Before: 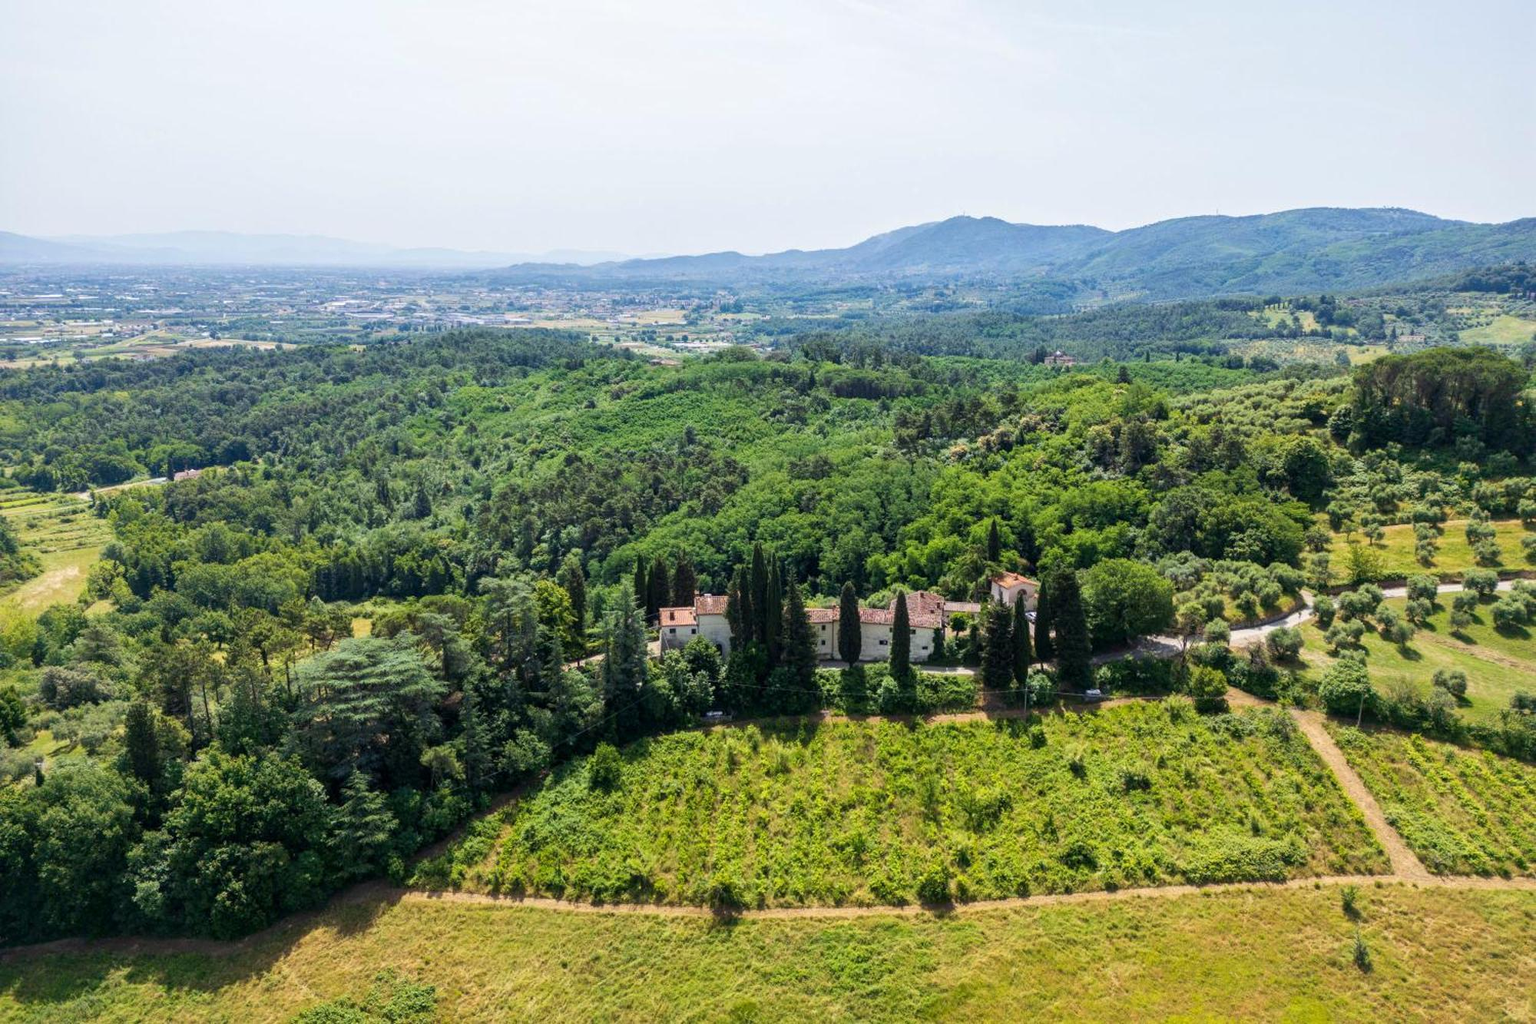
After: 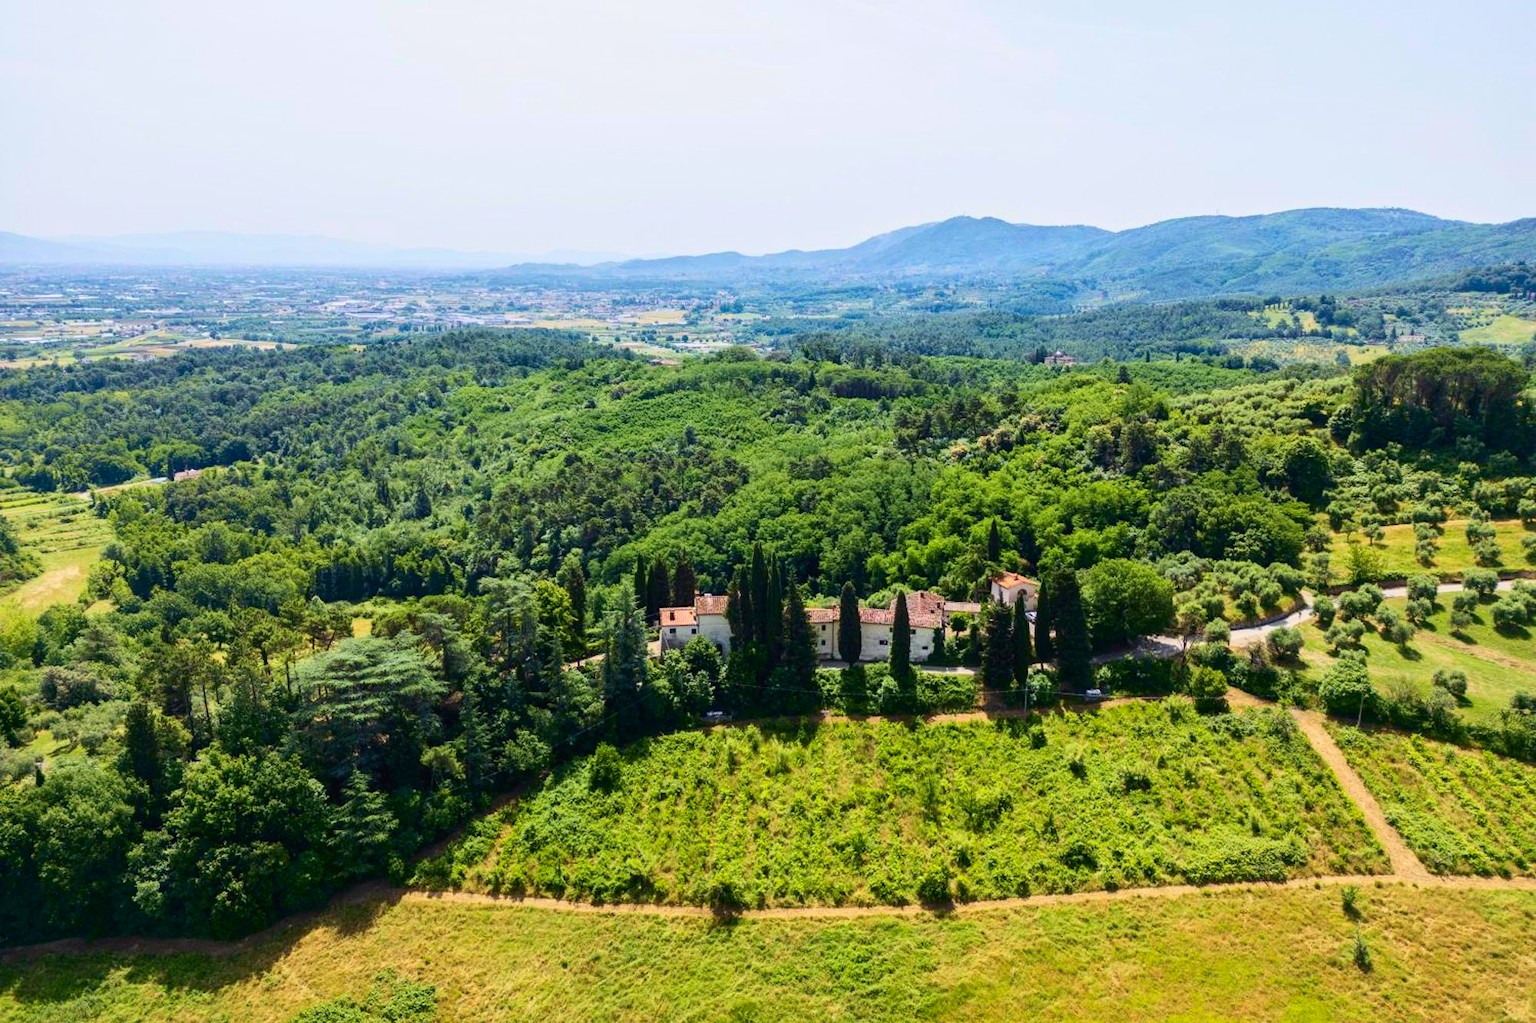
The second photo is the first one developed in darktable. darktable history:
tone curve: curves: ch0 [(0, 0.011) (0.139, 0.106) (0.295, 0.271) (0.499, 0.523) (0.739, 0.782) (0.857, 0.879) (1, 0.967)]; ch1 [(0, 0) (0.272, 0.249) (0.39, 0.379) (0.469, 0.456) (0.495, 0.497) (0.524, 0.53) (0.588, 0.62) (0.725, 0.779) (1, 1)]; ch2 [(0, 0) (0.125, 0.089) (0.35, 0.317) (0.437, 0.42) (0.502, 0.499) (0.533, 0.553) (0.599, 0.638) (1, 1)], color space Lab, independent channels, preserve colors none
